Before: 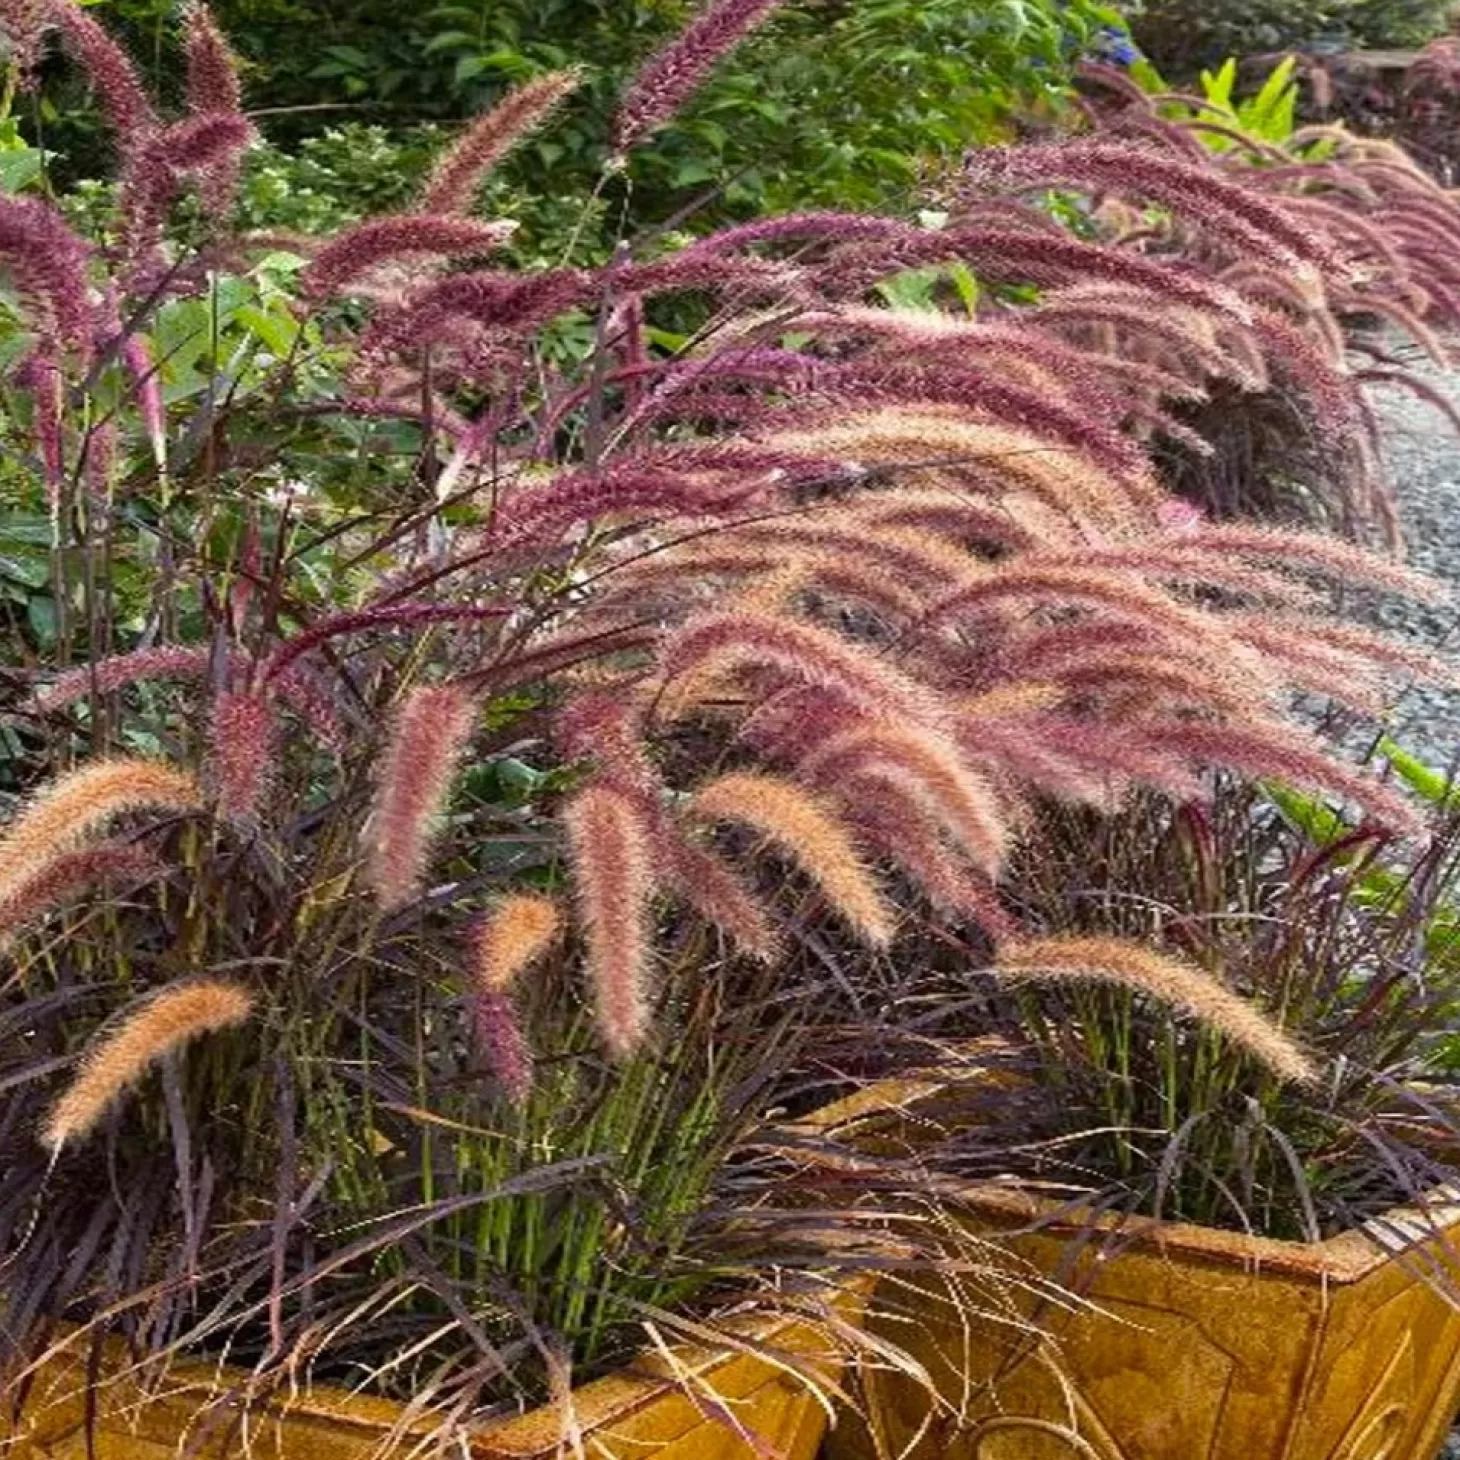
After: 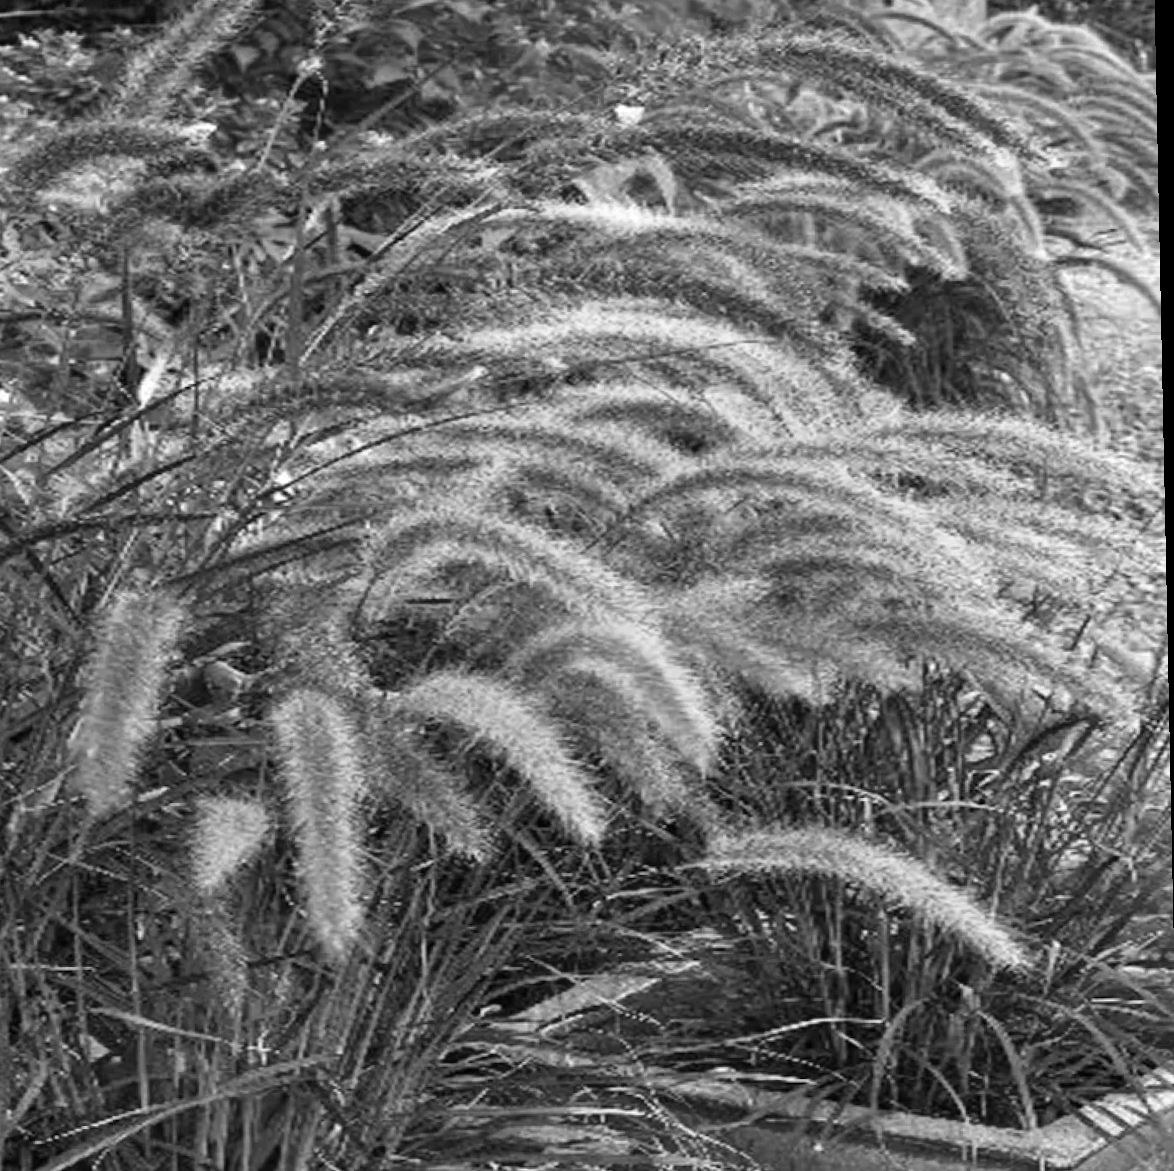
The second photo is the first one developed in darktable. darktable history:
rotate and perspective: rotation -1.17°, automatic cropping off
monochrome: on, module defaults
crop and rotate: left 20.74%, top 7.912%, right 0.375%, bottom 13.378%
shadows and highlights: radius 171.16, shadows 27, white point adjustment 3.13, highlights -67.95, soften with gaussian
